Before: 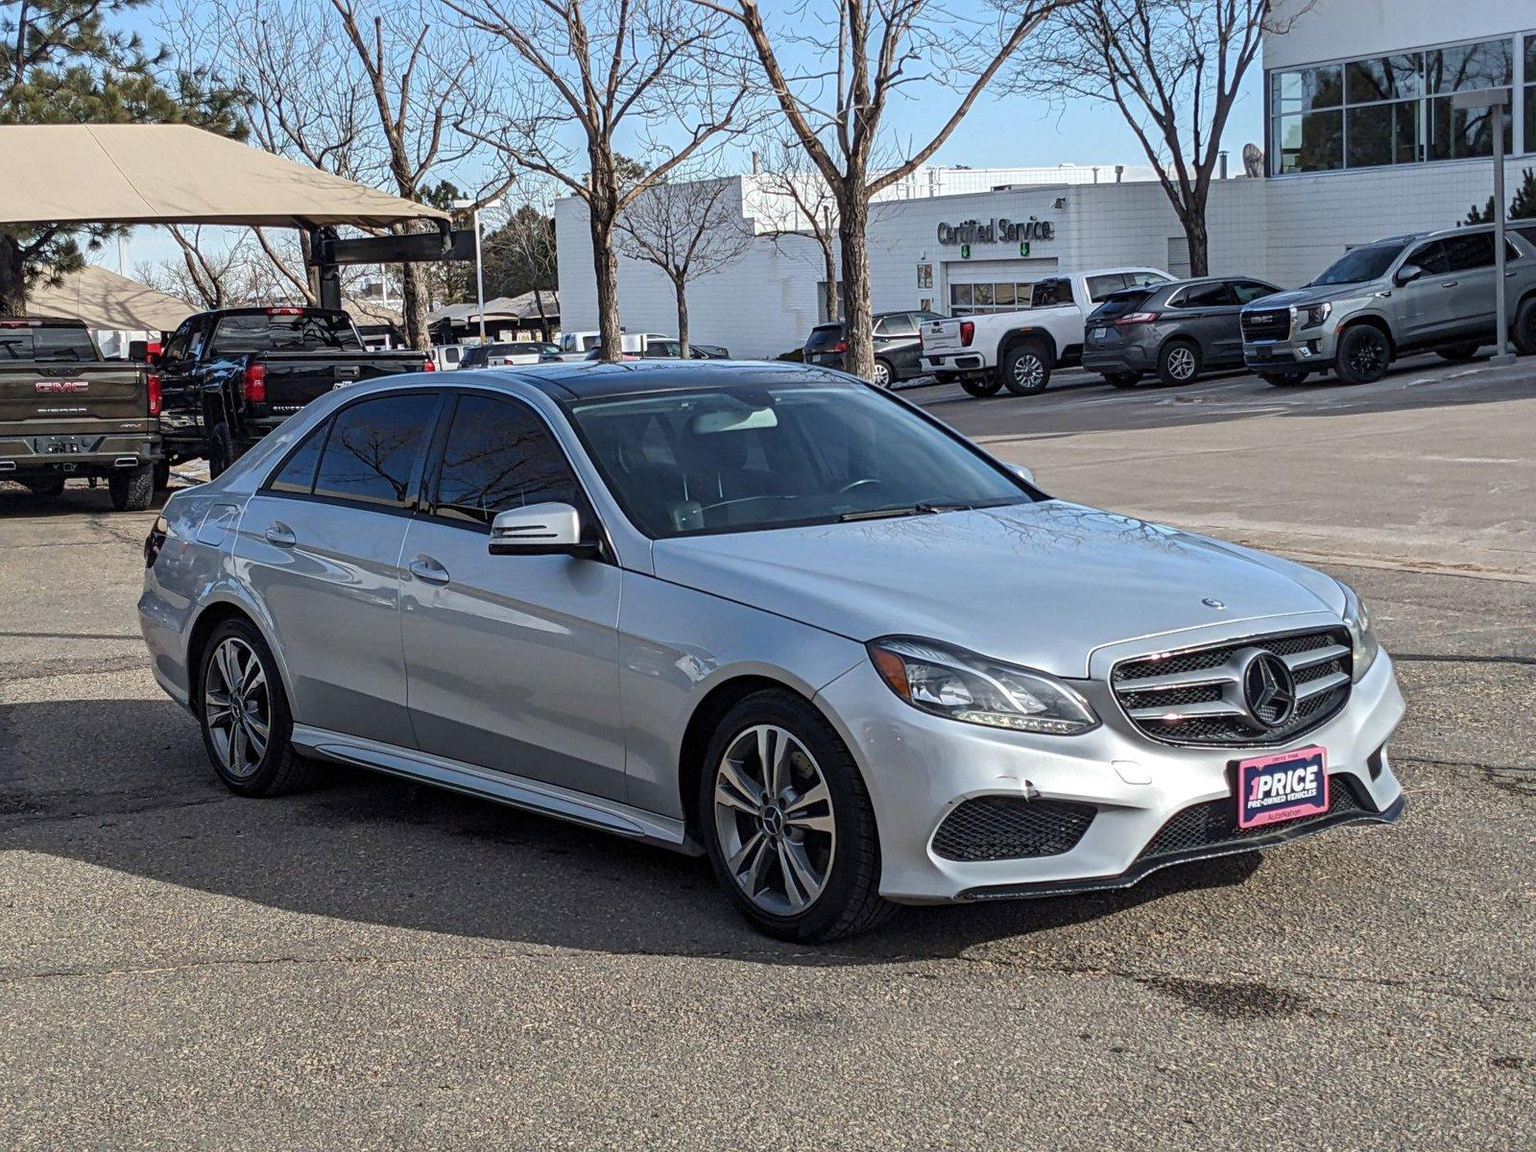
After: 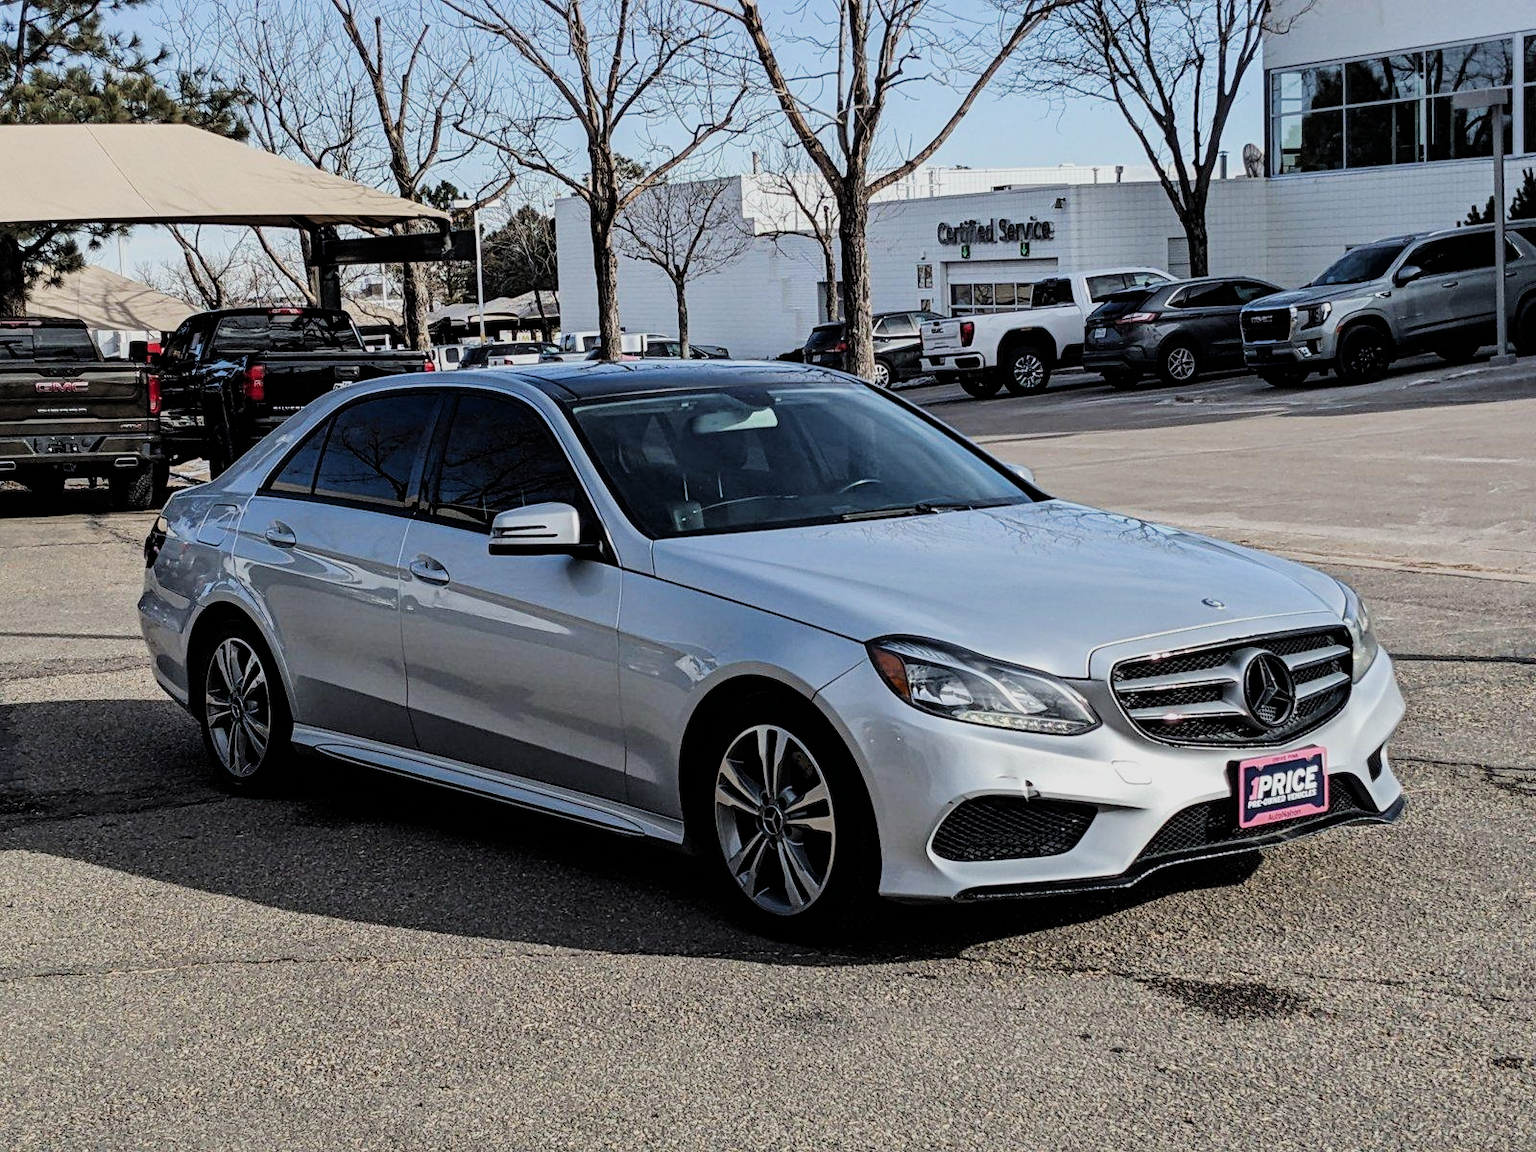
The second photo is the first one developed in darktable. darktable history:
filmic rgb: black relative exposure -5 EV, white relative exposure 3.95 EV, hardness 2.9, contrast 1.299, highlights saturation mix -31.06%
